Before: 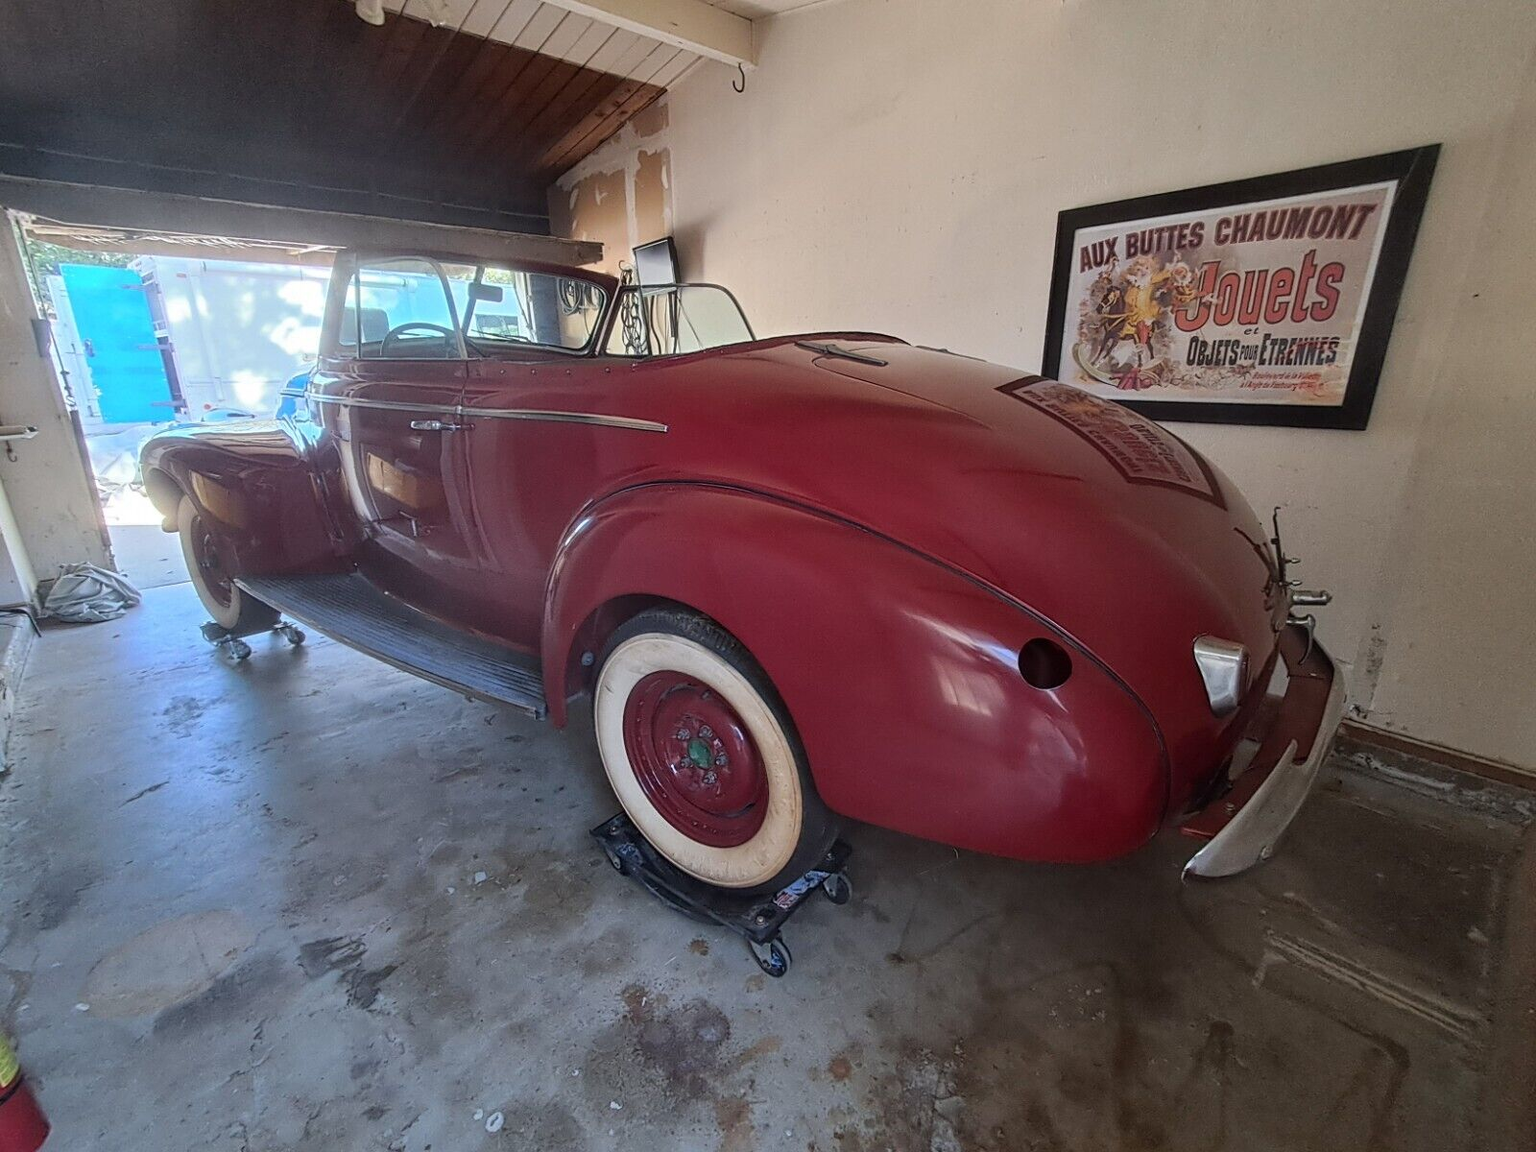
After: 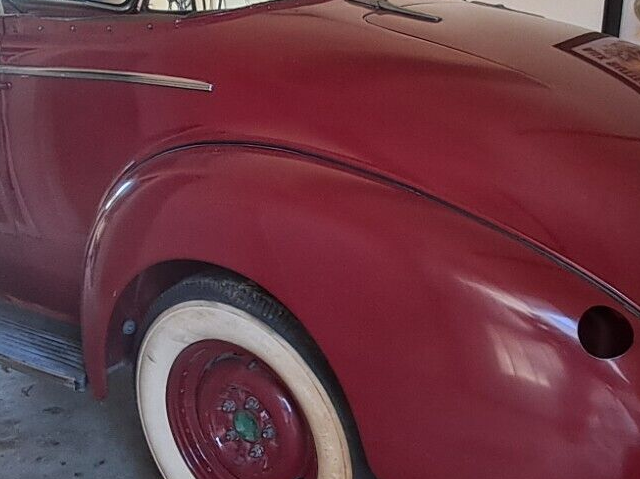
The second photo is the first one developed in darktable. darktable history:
crop: left 30.236%, top 29.967%, right 29.73%, bottom 30.042%
